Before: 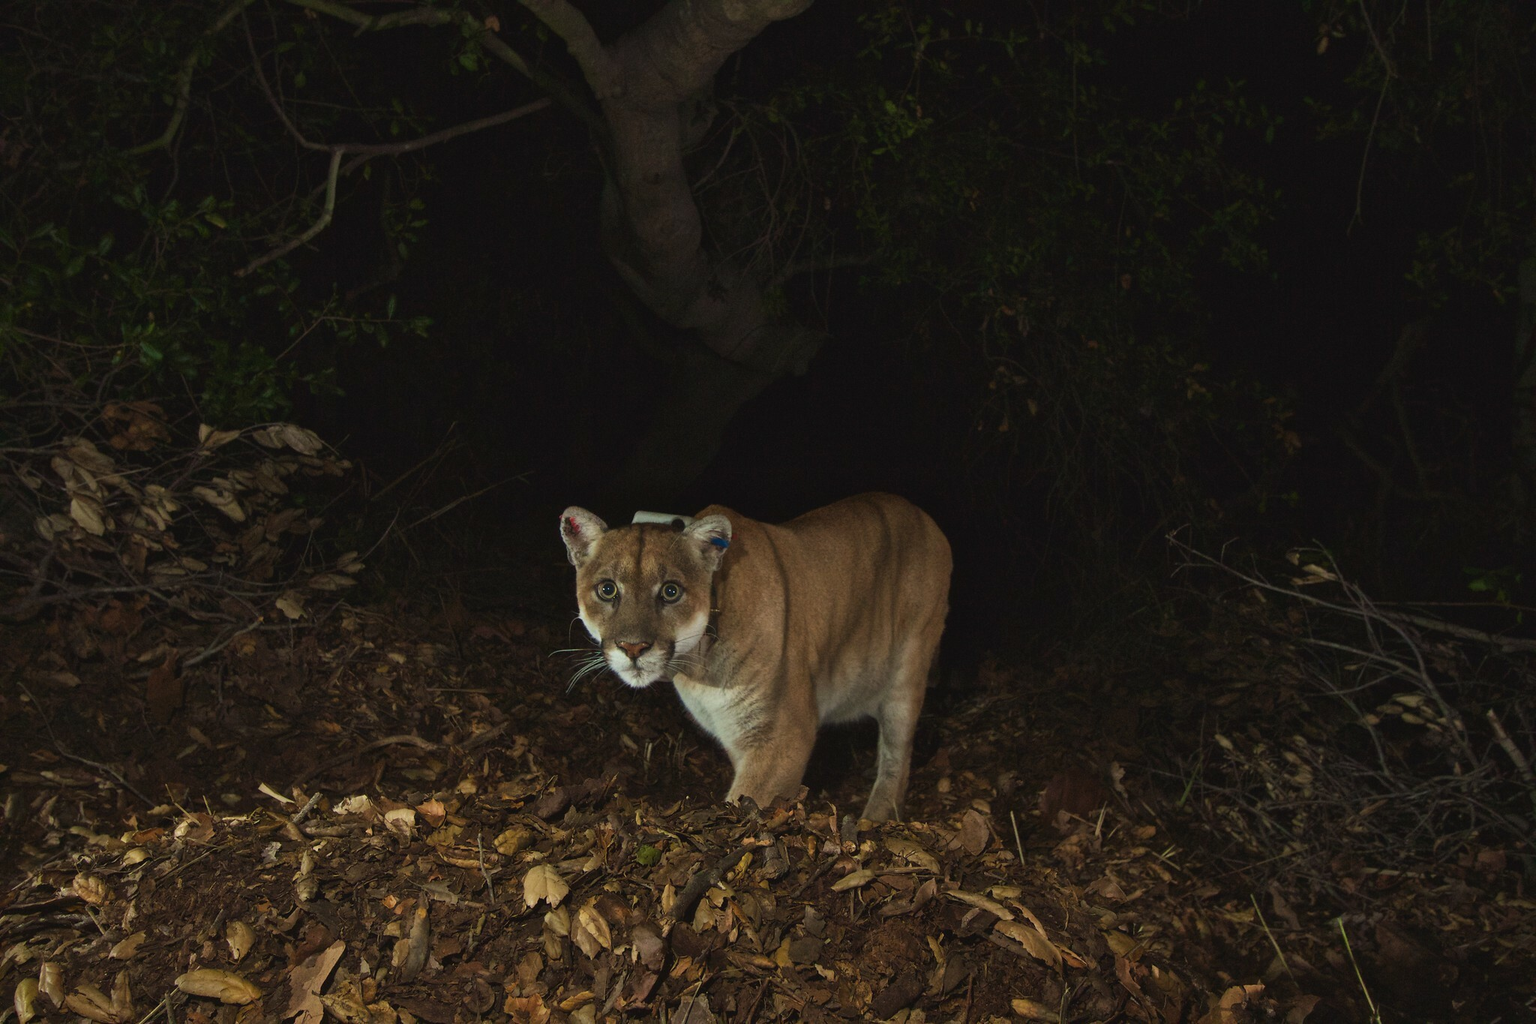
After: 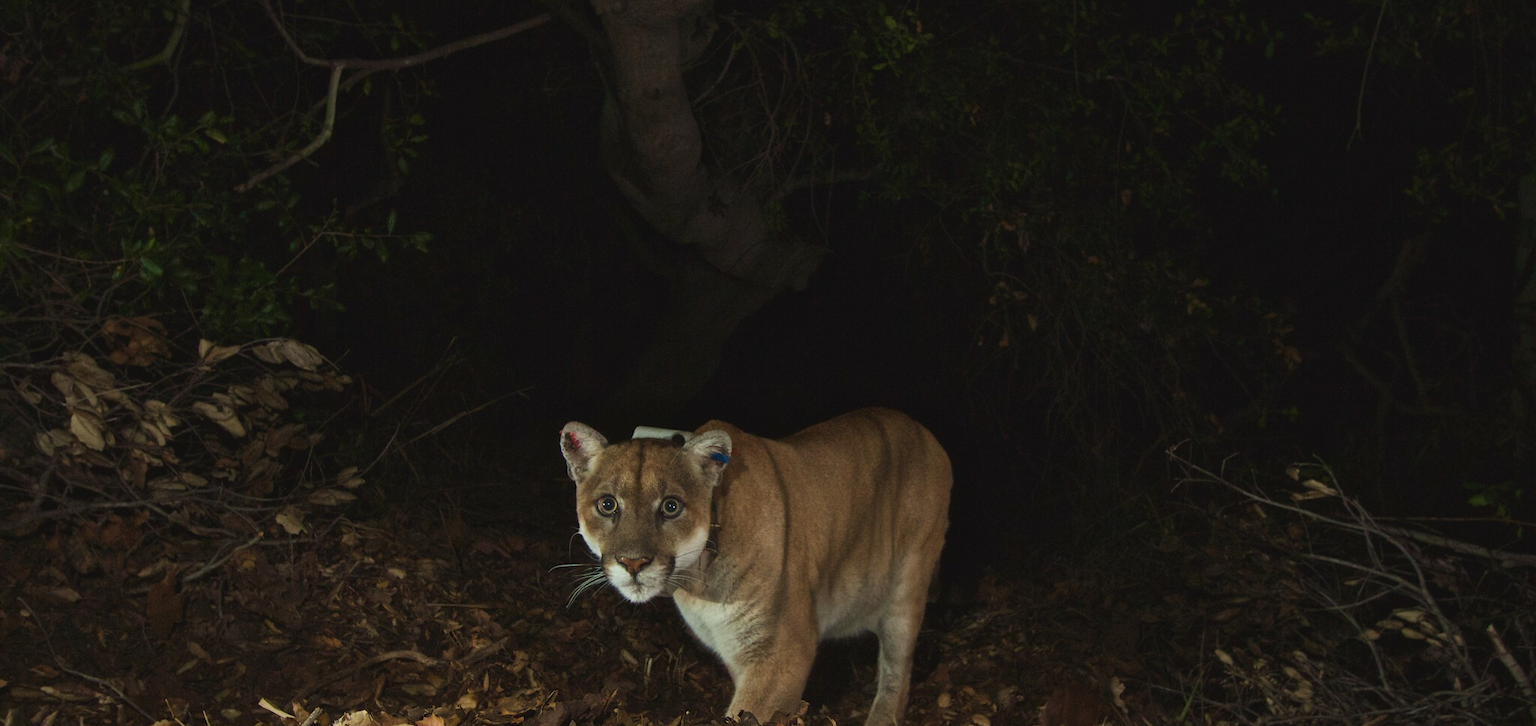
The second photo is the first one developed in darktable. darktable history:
crop and rotate: top 8.295%, bottom 20.748%
